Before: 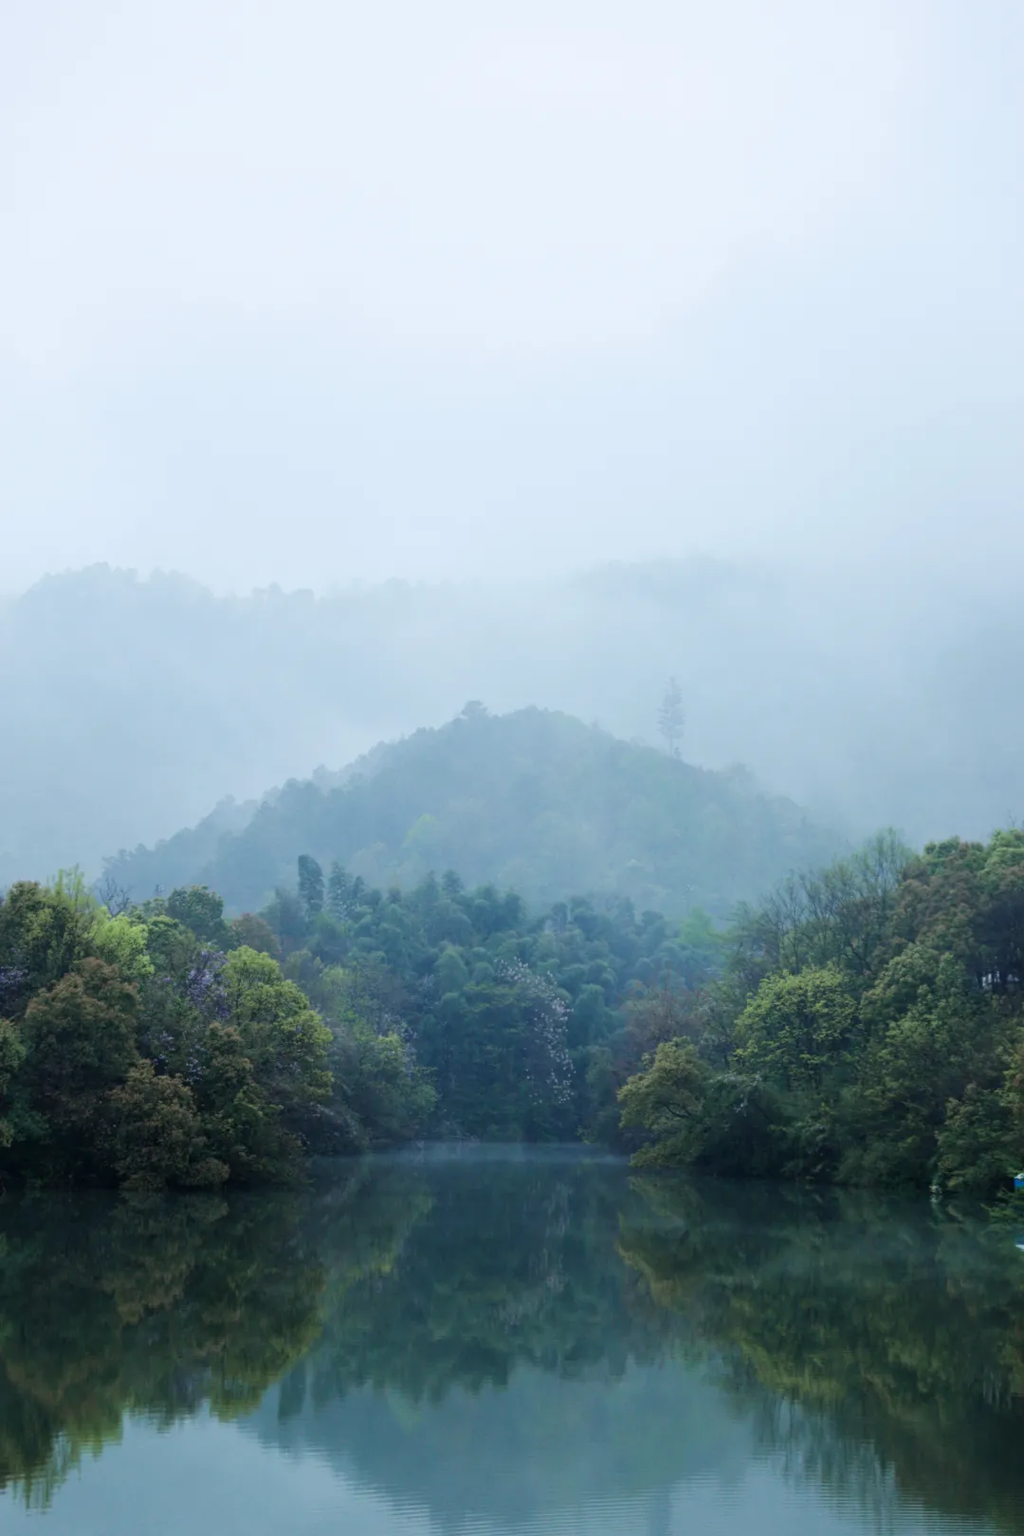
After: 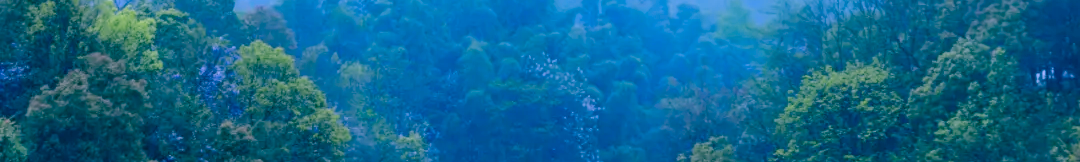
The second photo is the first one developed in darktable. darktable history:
white balance: red 0.924, blue 1.095
color correction: highlights a* 17.03, highlights b* 0.205, shadows a* -15.38, shadows b* -14.56, saturation 1.5
crop and rotate: top 59.084%, bottom 30.916%
shadows and highlights: shadows 53, soften with gaussian
